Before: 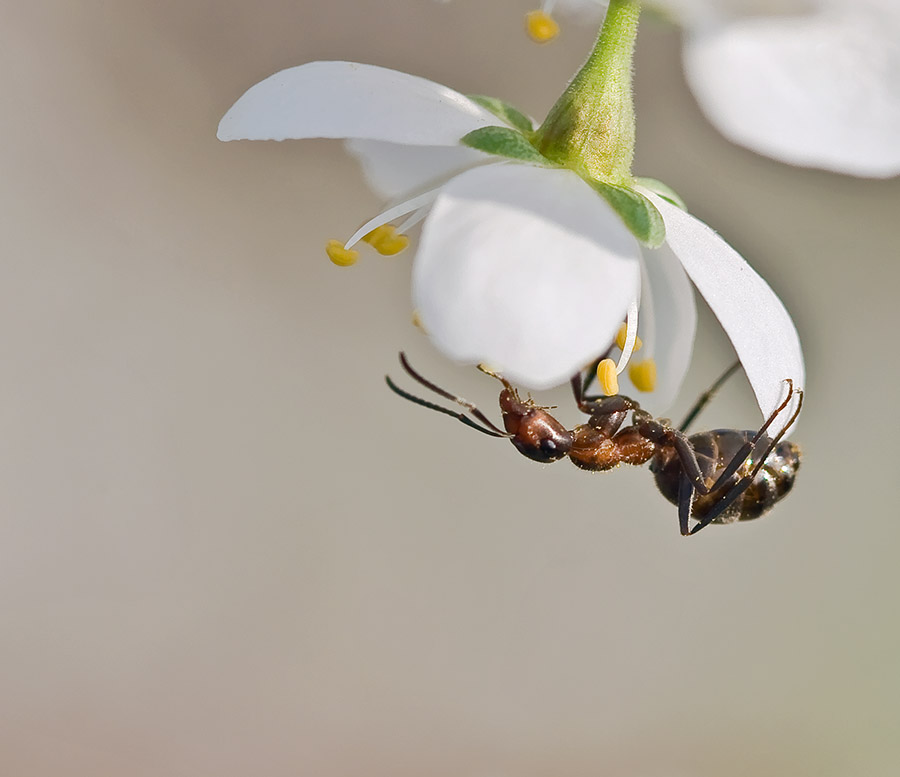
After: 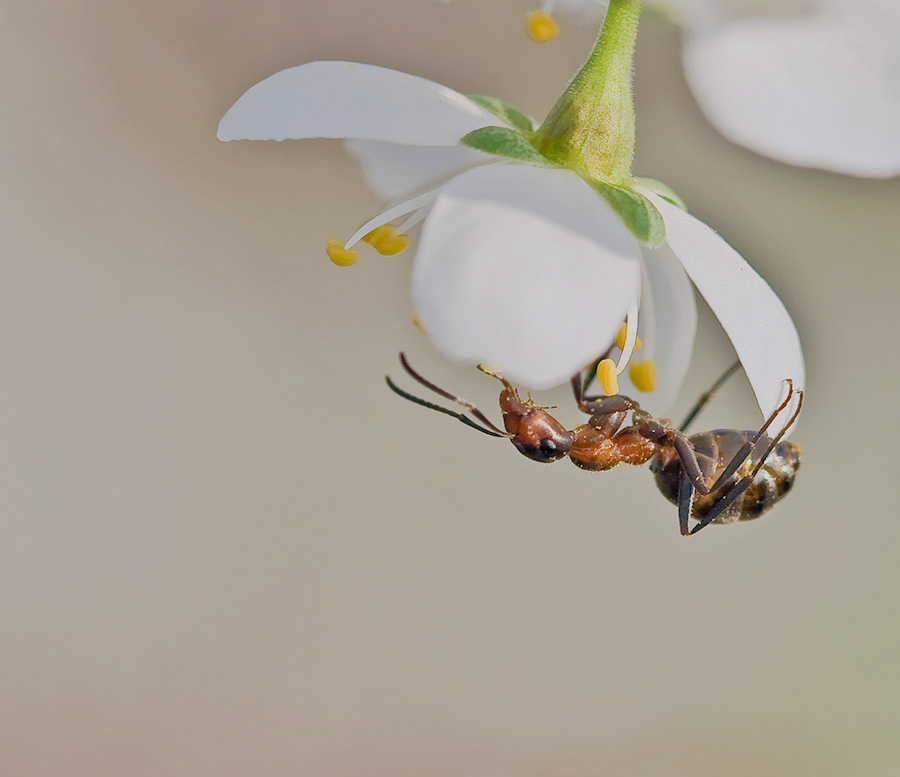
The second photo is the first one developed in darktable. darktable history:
filmic rgb: black relative exposure -7.65 EV, white relative exposure 4.56 EV, hardness 3.61, color science v6 (2022)
tone equalizer: -7 EV 0.148 EV, -6 EV 0.633 EV, -5 EV 1.18 EV, -4 EV 1.31 EV, -3 EV 1.16 EV, -2 EV 0.6 EV, -1 EV 0.153 EV
